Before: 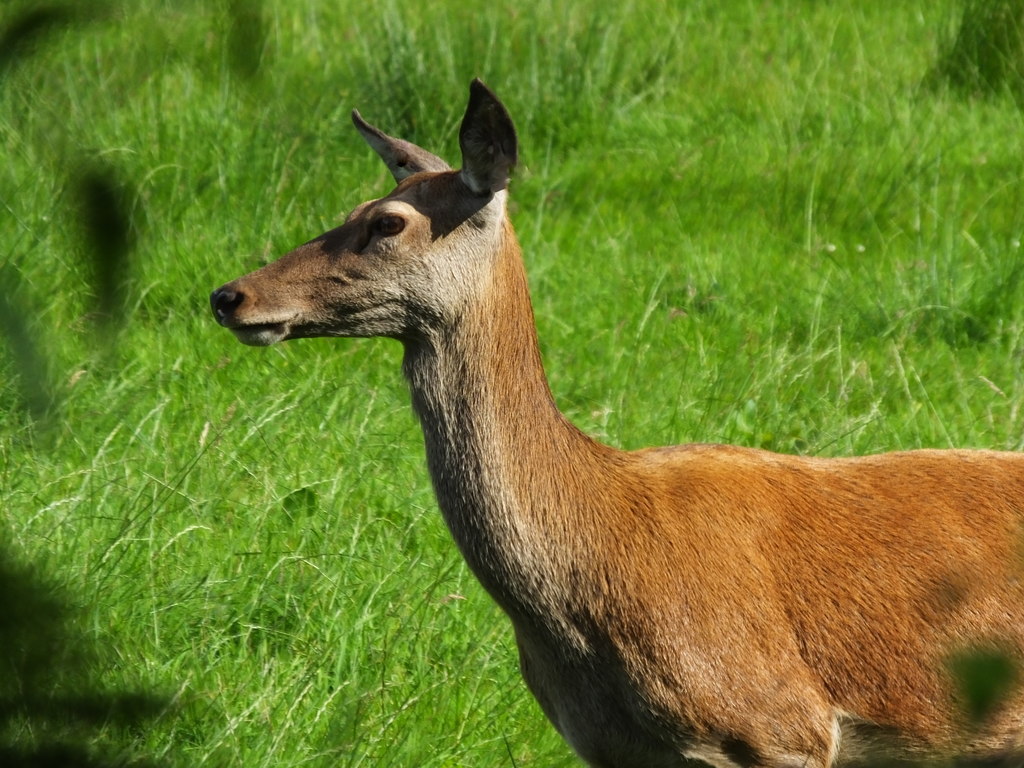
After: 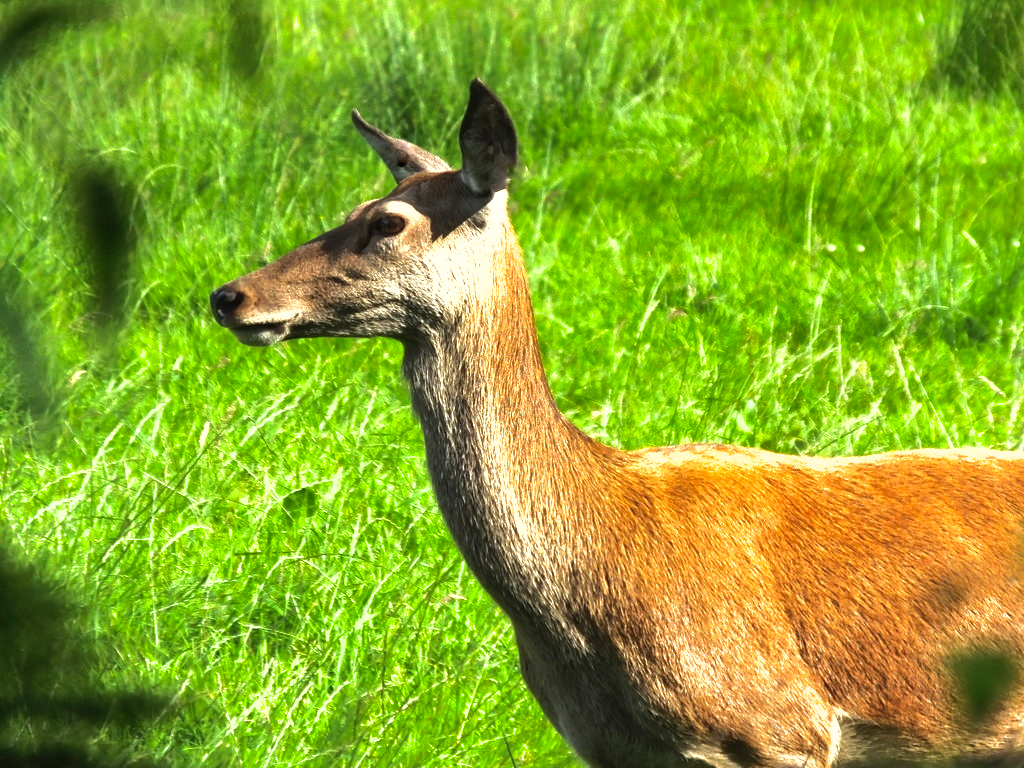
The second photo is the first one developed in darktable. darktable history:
exposure: black level correction 0, exposure 0.7 EV, compensate exposure bias true, compensate highlight preservation false
shadows and highlights: on, module defaults
tone equalizer: -8 EV -0.75 EV, -7 EV -0.7 EV, -6 EV -0.6 EV, -5 EV -0.4 EV, -3 EV 0.4 EV, -2 EV 0.6 EV, -1 EV 0.7 EV, +0 EV 0.75 EV, edges refinement/feathering 500, mask exposure compensation -1.57 EV, preserve details no
